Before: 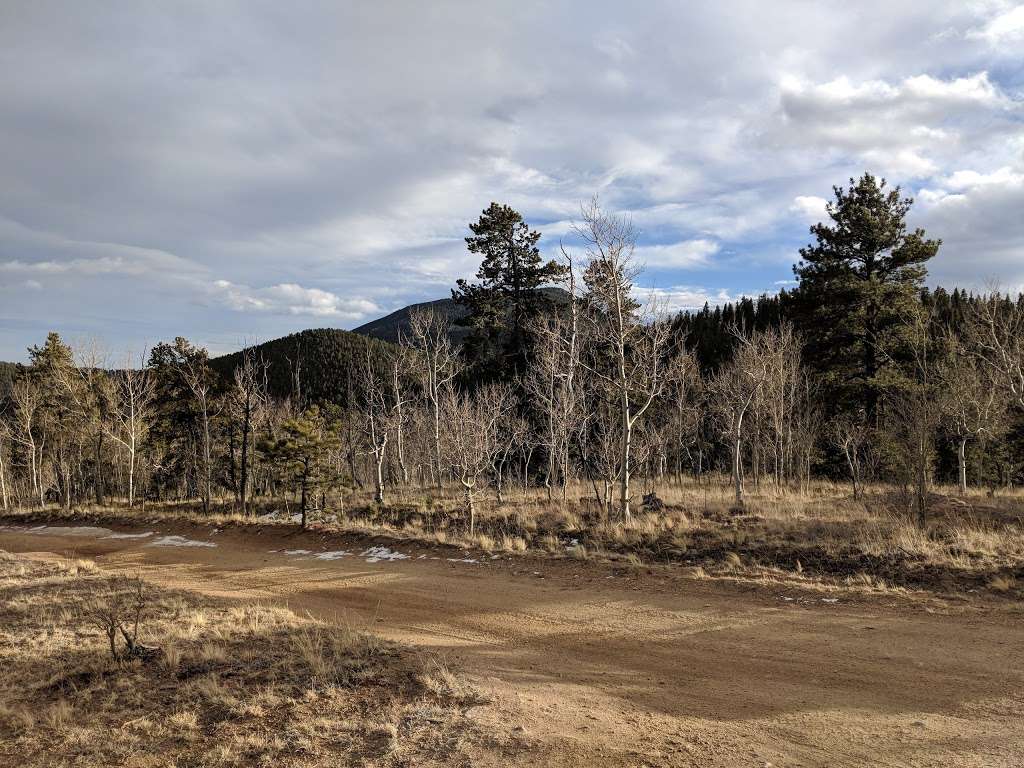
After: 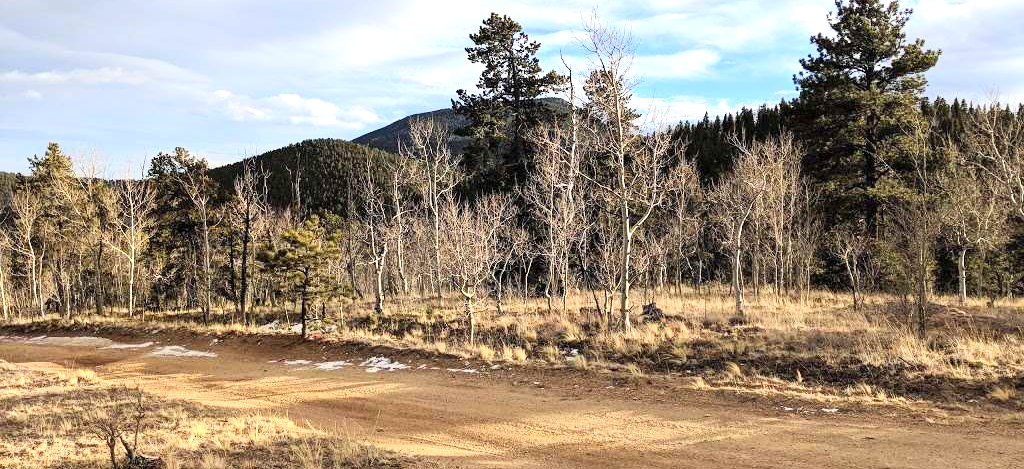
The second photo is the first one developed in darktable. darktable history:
crop and rotate: top 24.859%, bottom 13.977%
exposure: exposure 0.741 EV, compensate highlight preservation false
contrast brightness saturation: contrast 0.197, brightness 0.165, saturation 0.225
